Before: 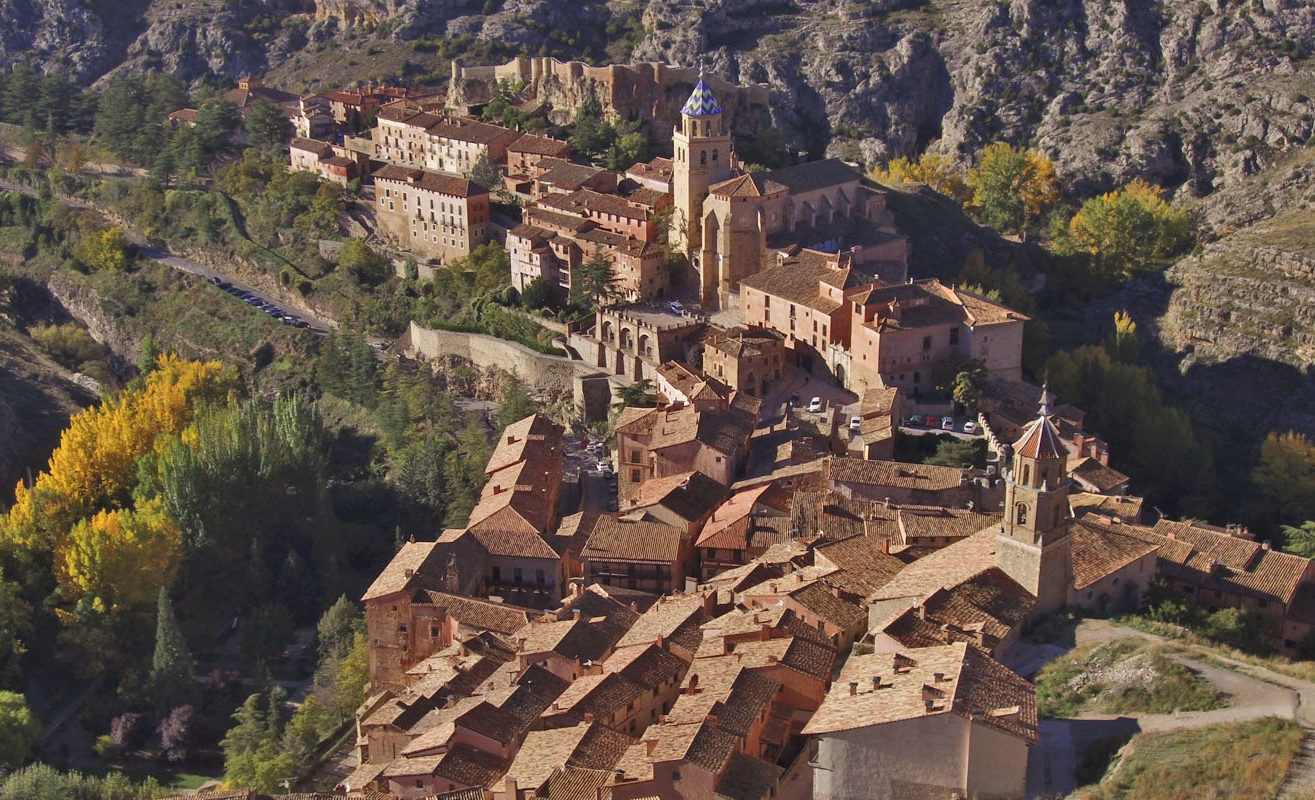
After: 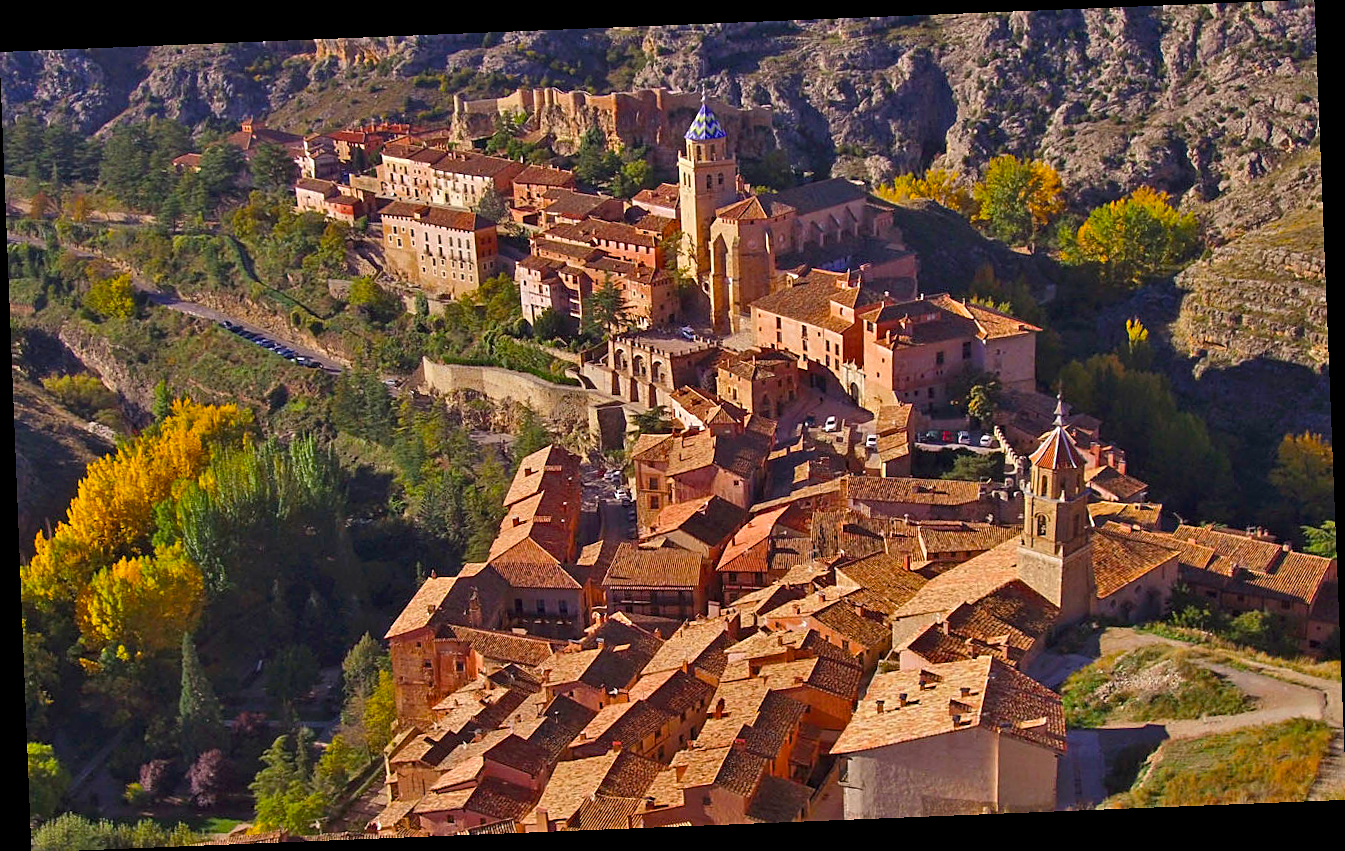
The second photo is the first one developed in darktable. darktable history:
rotate and perspective: rotation -2.29°, automatic cropping off
sharpen: on, module defaults
color balance rgb: linear chroma grading › global chroma 15%, perceptual saturation grading › global saturation 30%
